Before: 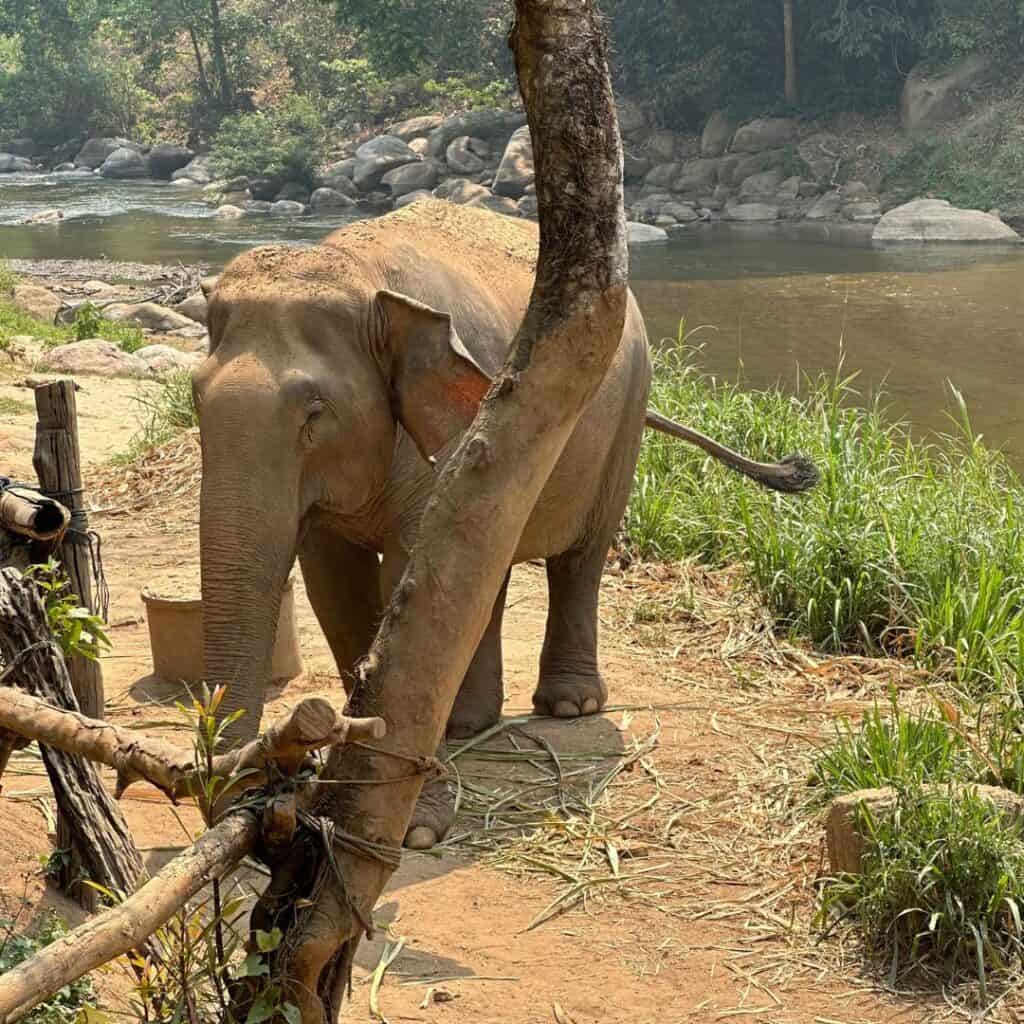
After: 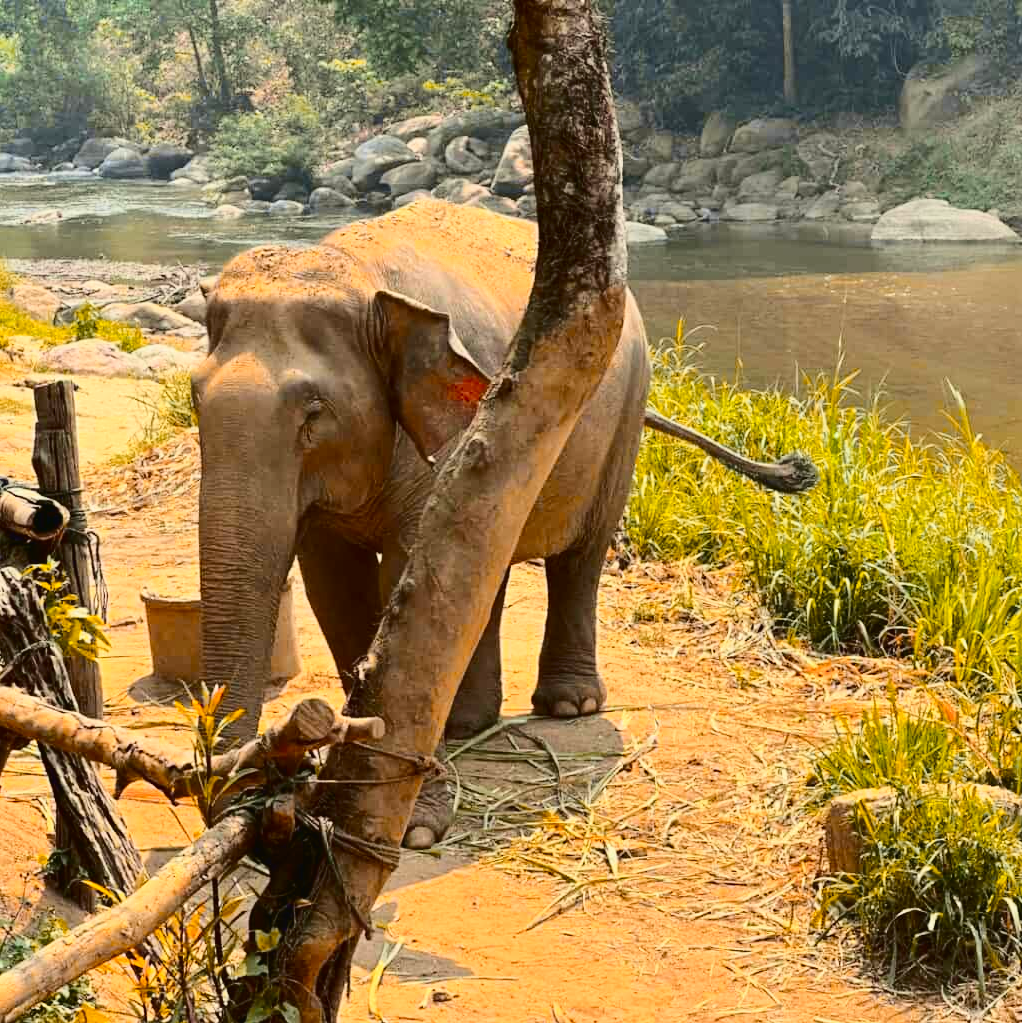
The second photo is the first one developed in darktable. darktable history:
crop and rotate: left 0.126%
tone curve: curves: ch0 [(0.003, 0.023) (0.071, 0.052) (0.236, 0.197) (0.466, 0.557) (0.644, 0.748) (0.803, 0.88) (0.994, 0.968)]; ch1 [(0, 0) (0.262, 0.227) (0.417, 0.386) (0.469, 0.467) (0.502, 0.498) (0.528, 0.53) (0.573, 0.57) (0.605, 0.621) (0.644, 0.671) (0.686, 0.728) (0.994, 0.987)]; ch2 [(0, 0) (0.262, 0.188) (0.385, 0.353) (0.427, 0.424) (0.495, 0.493) (0.515, 0.534) (0.547, 0.556) (0.589, 0.613) (0.644, 0.748) (1, 1)], color space Lab, independent channels, preserve colors none
color zones: curves: ch1 [(0.239, 0.552) (0.75, 0.5)]; ch2 [(0.25, 0.462) (0.749, 0.457)], mix 25.94%
